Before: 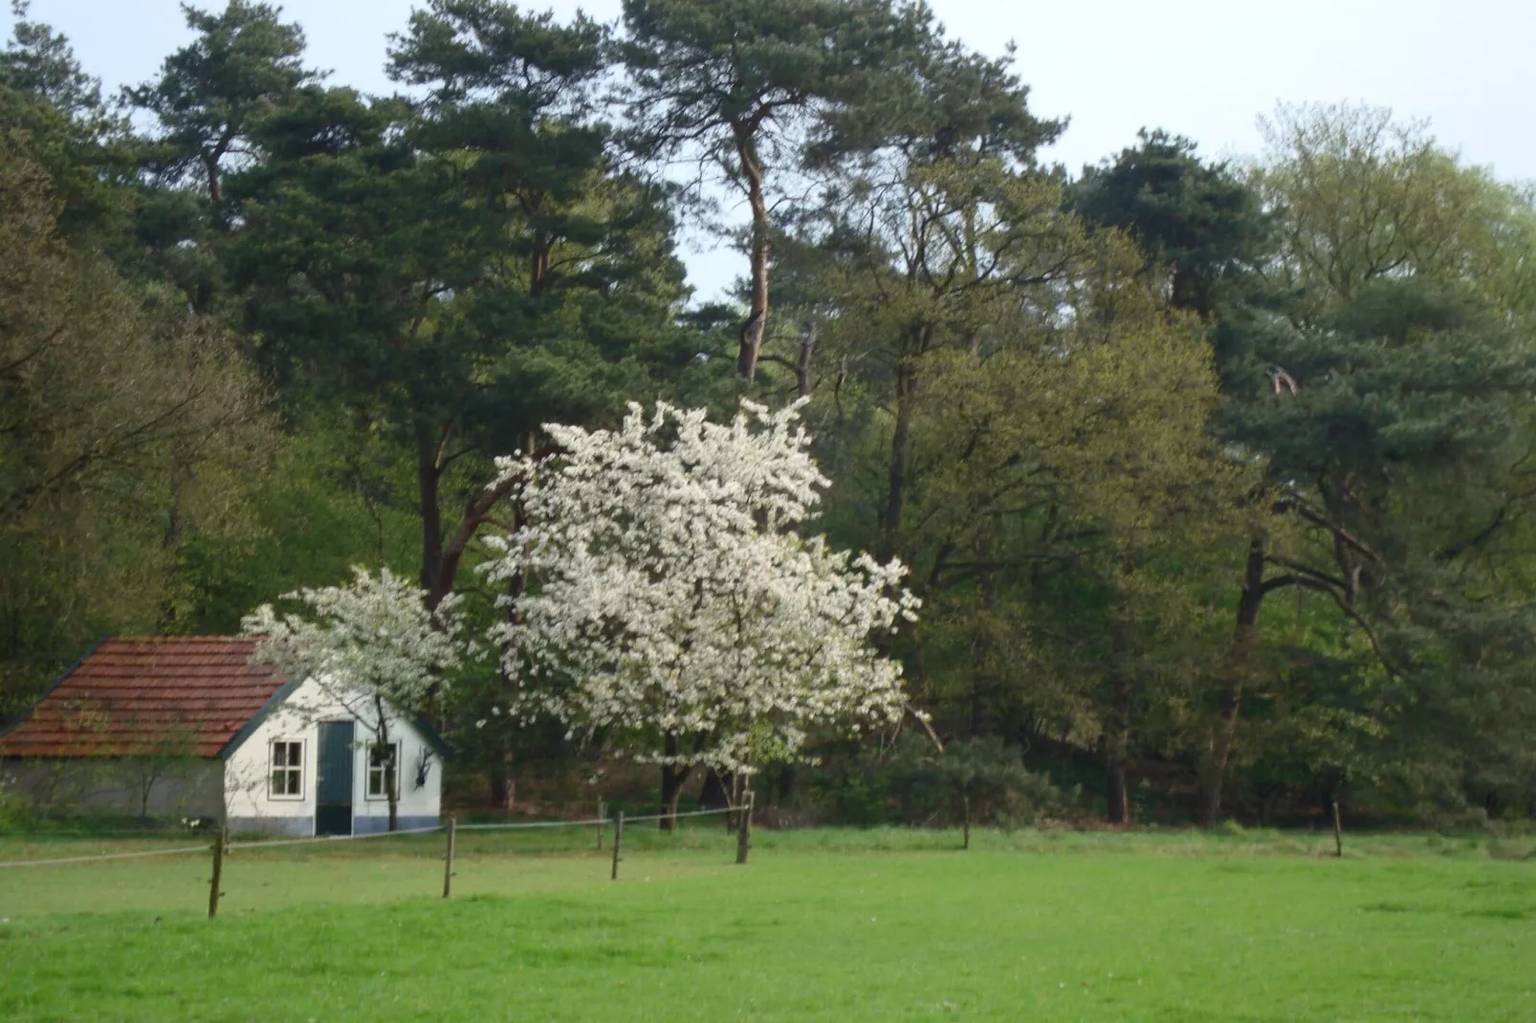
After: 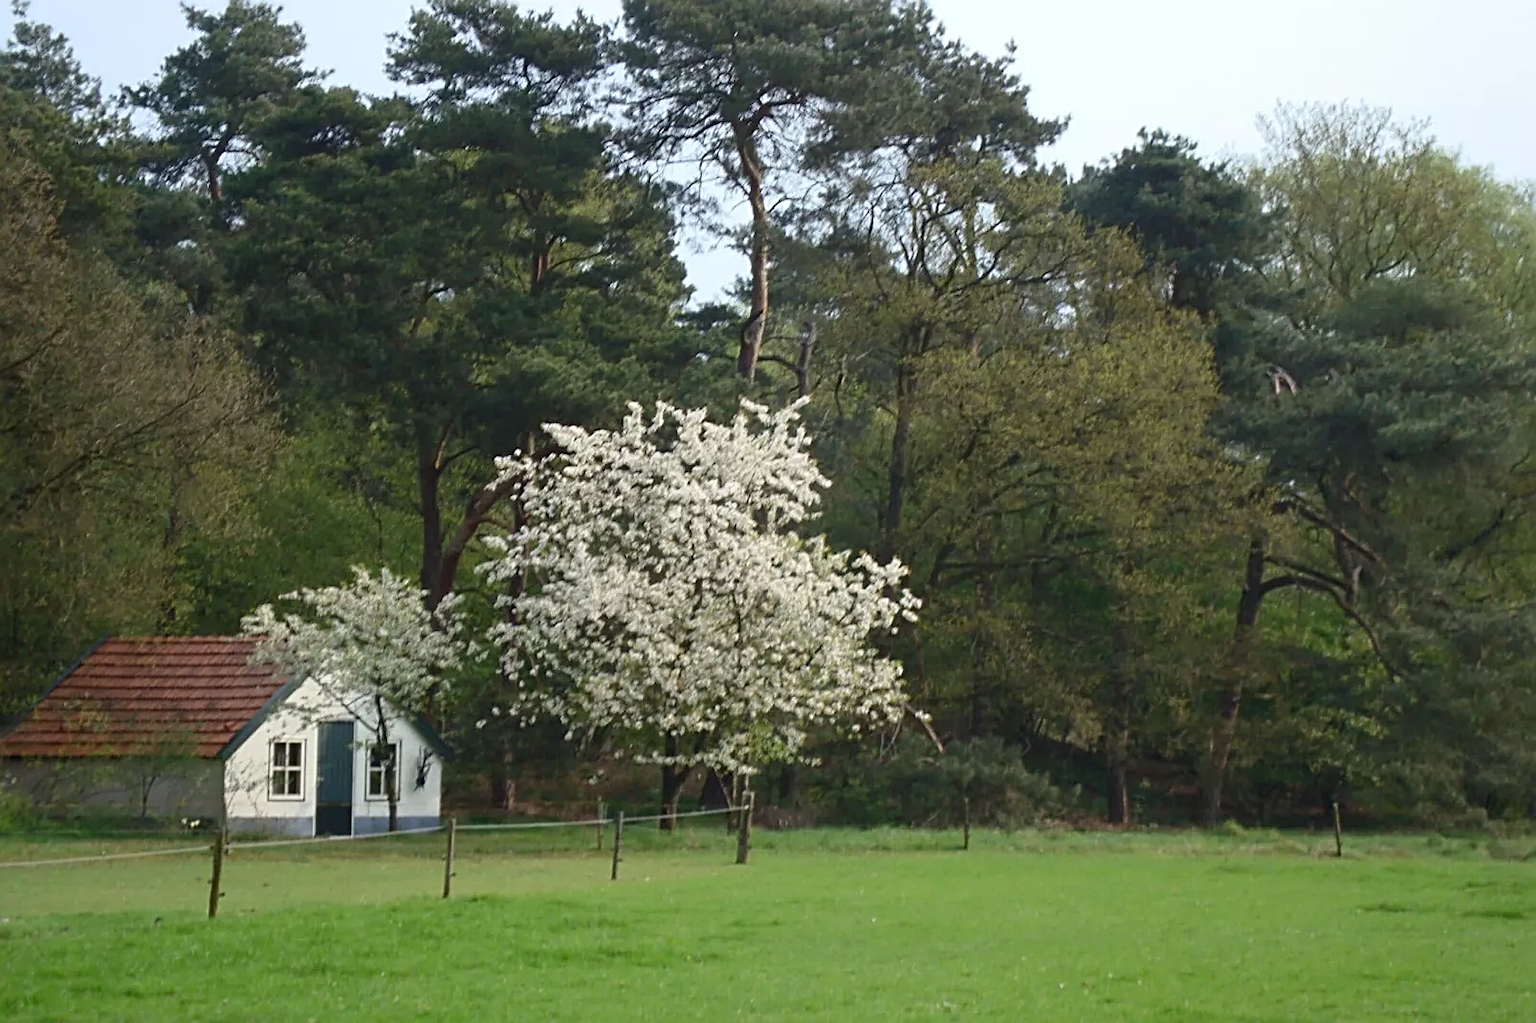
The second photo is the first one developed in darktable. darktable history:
sharpen: radius 2.688, amount 0.654
